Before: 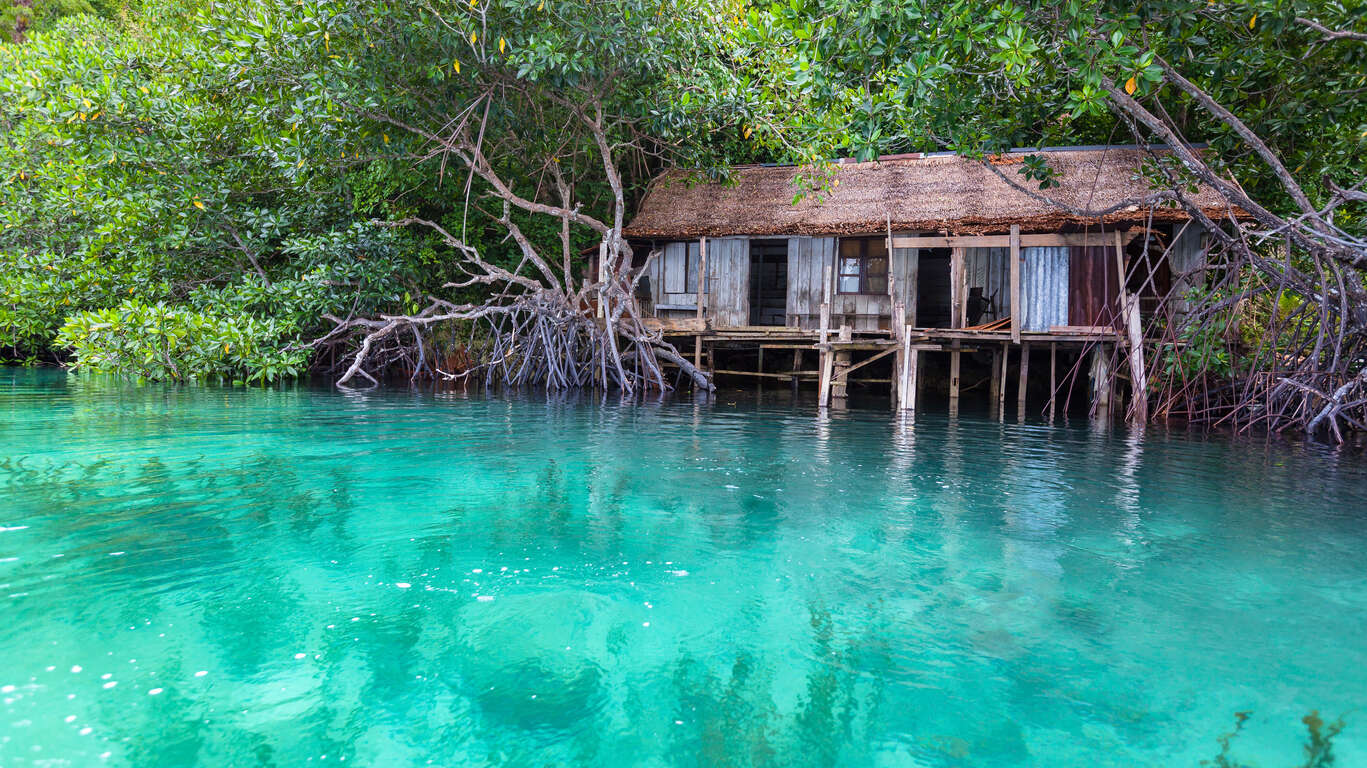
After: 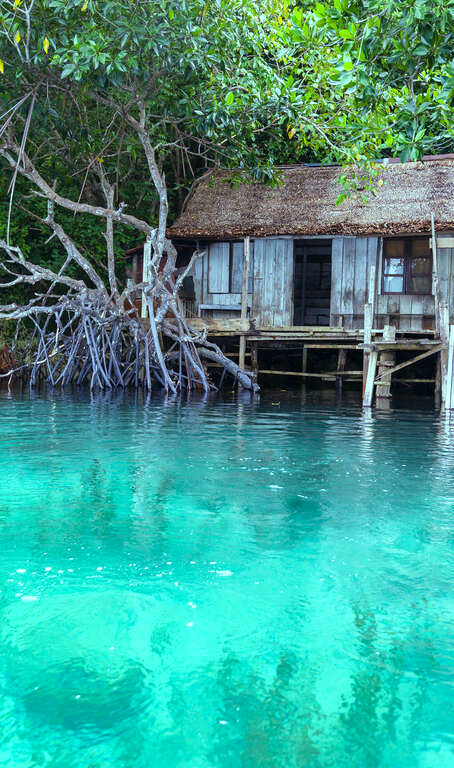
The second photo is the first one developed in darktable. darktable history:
crop: left 33.36%, right 33.36%
color balance: mode lift, gamma, gain (sRGB), lift [0.997, 0.979, 1.021, 1.011], gamma [1, 1.084, 0.916, 0.998], gain [1, 0.87, 1.13, 1.101], contrast 4.55%, contrast fulcrum 38.24%, output saturation 104.09%
